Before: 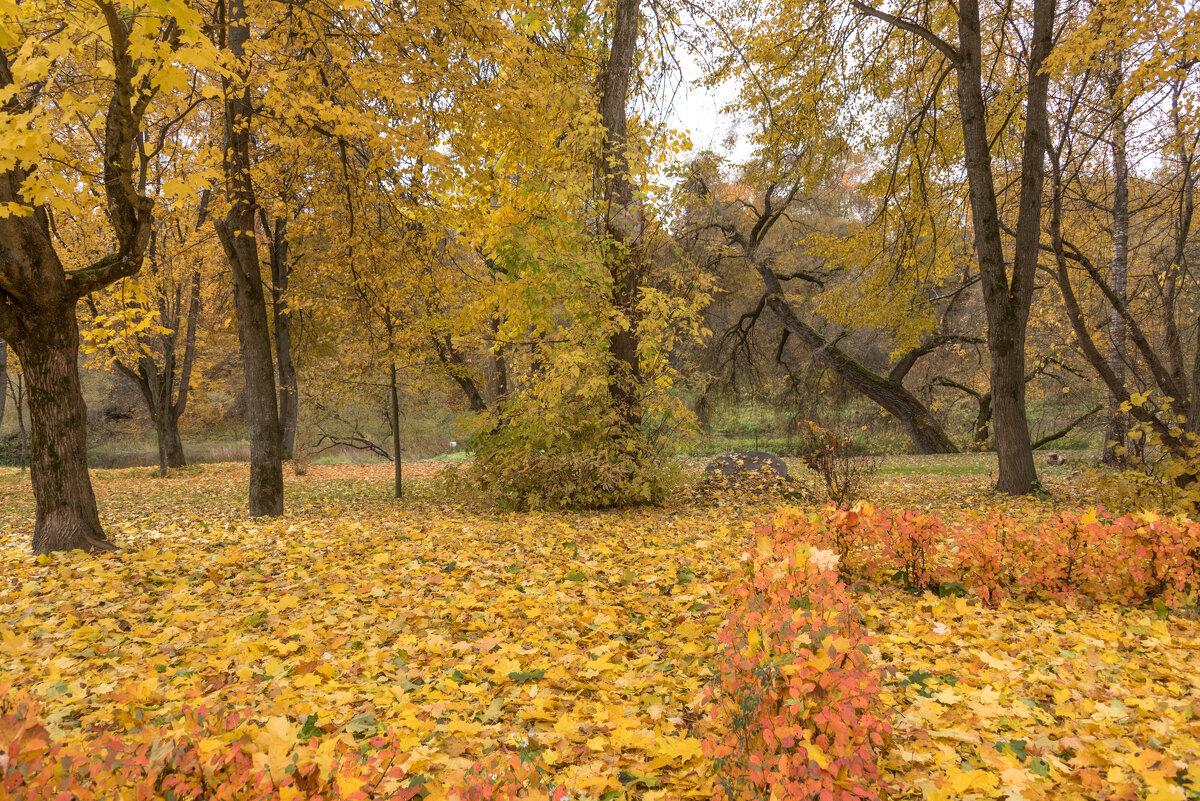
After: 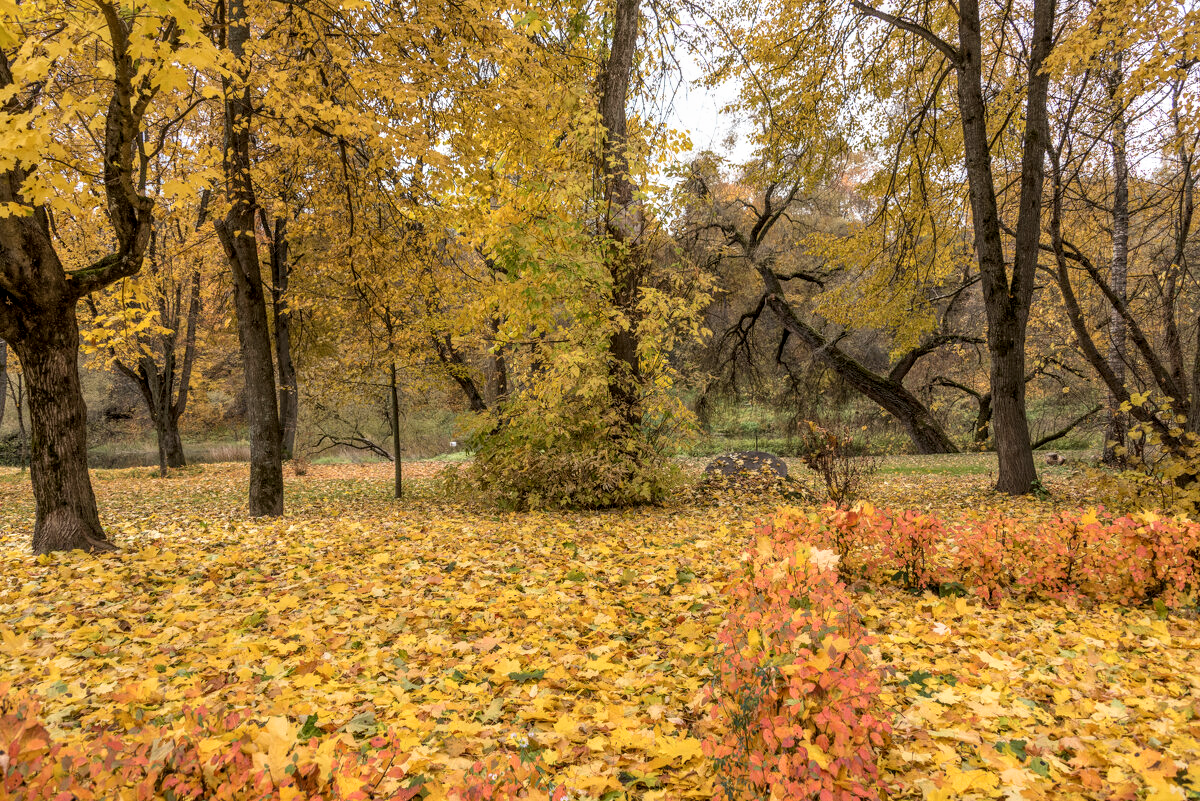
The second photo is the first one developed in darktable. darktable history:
local contrast: on, module defaults
filmic rgb: black relative exposure -12.02 EV, white relative exposure 2.8 EV, target black luminance 0%, hardness 8.03, latitude 69.82%, contrast 1.137, highlights saturation mix 10.09%, shadows ↔ highlights balance -0.39%, color science v6 (2022)
